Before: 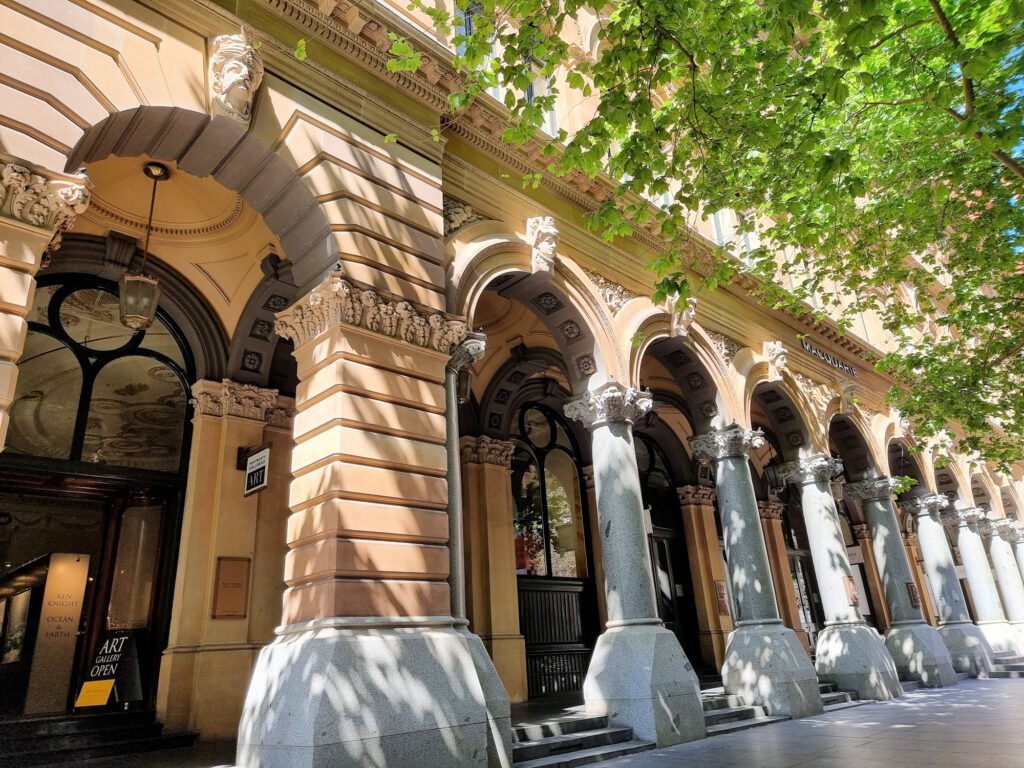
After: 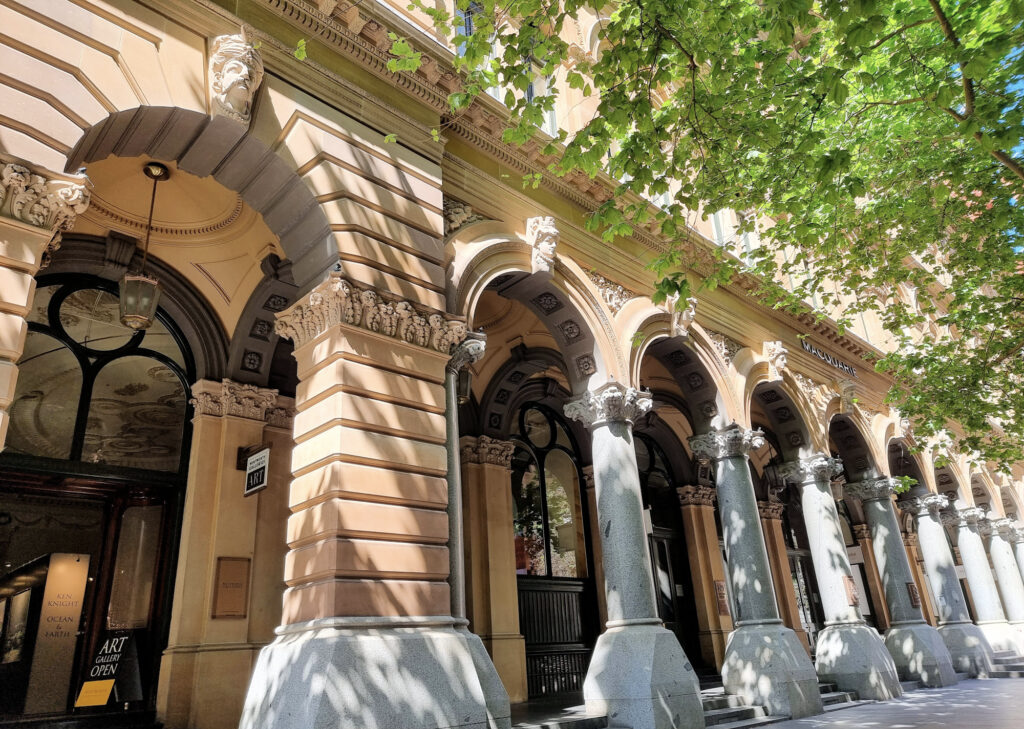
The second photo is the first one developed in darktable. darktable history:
contrast brightness saturation: saturation -0.155
crop and rotate: top 0.002%, bottom 5.039%
